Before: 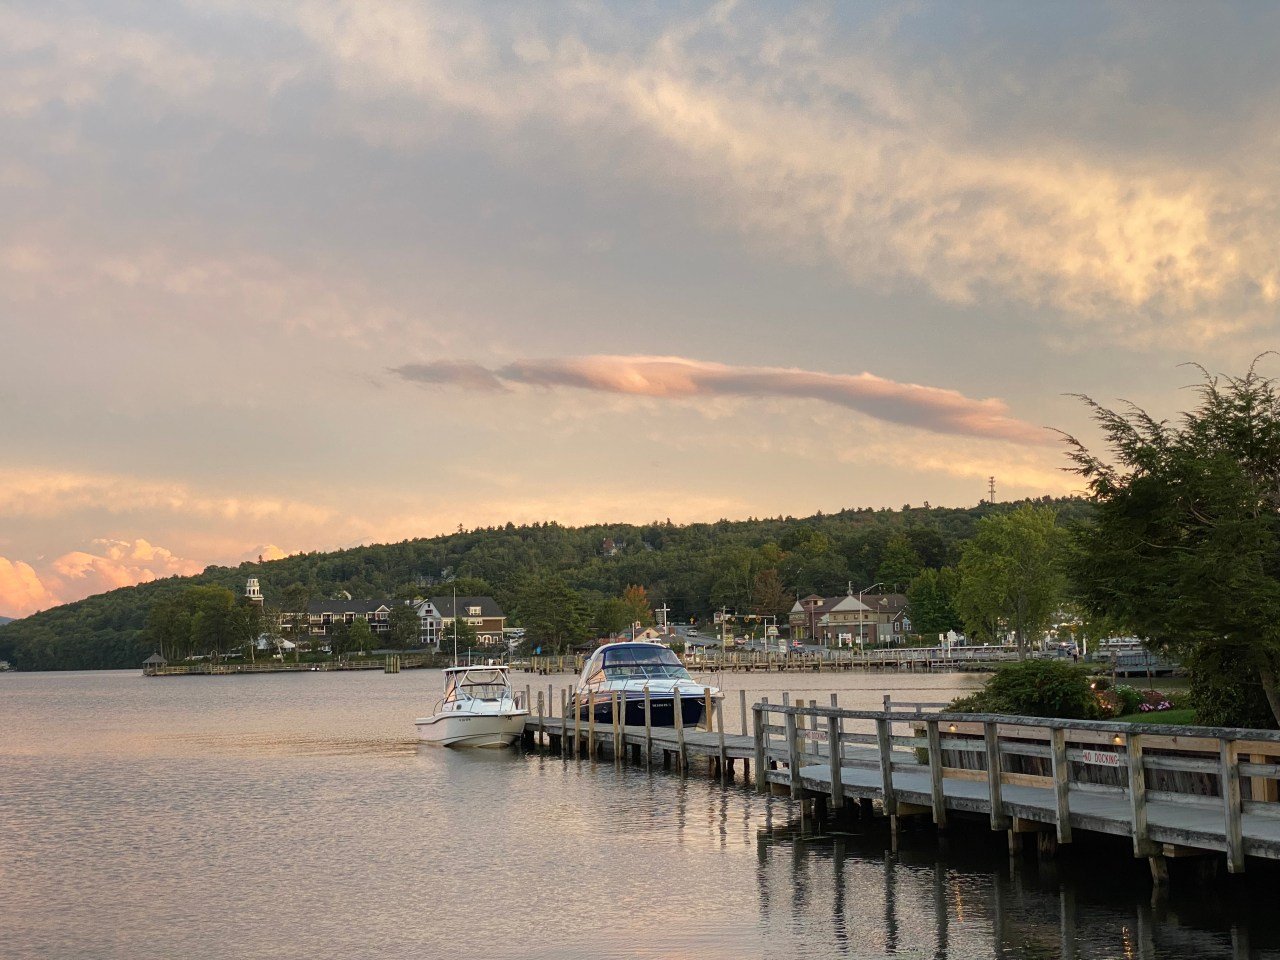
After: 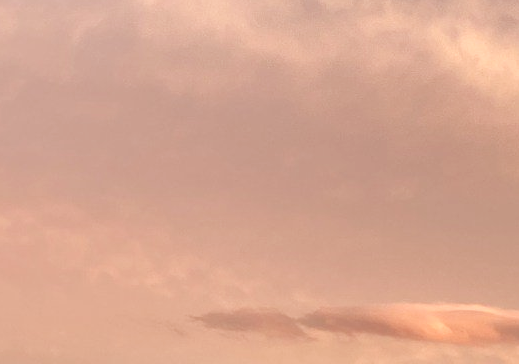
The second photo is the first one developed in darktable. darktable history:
color correction: highlights a* 9.03, highlights b* 8.71, shadows a* 40, shadows b* 40, saturation 0.8
crop: left 15.452%, top 5.459%, right 43.956%, bottom 56.62%
